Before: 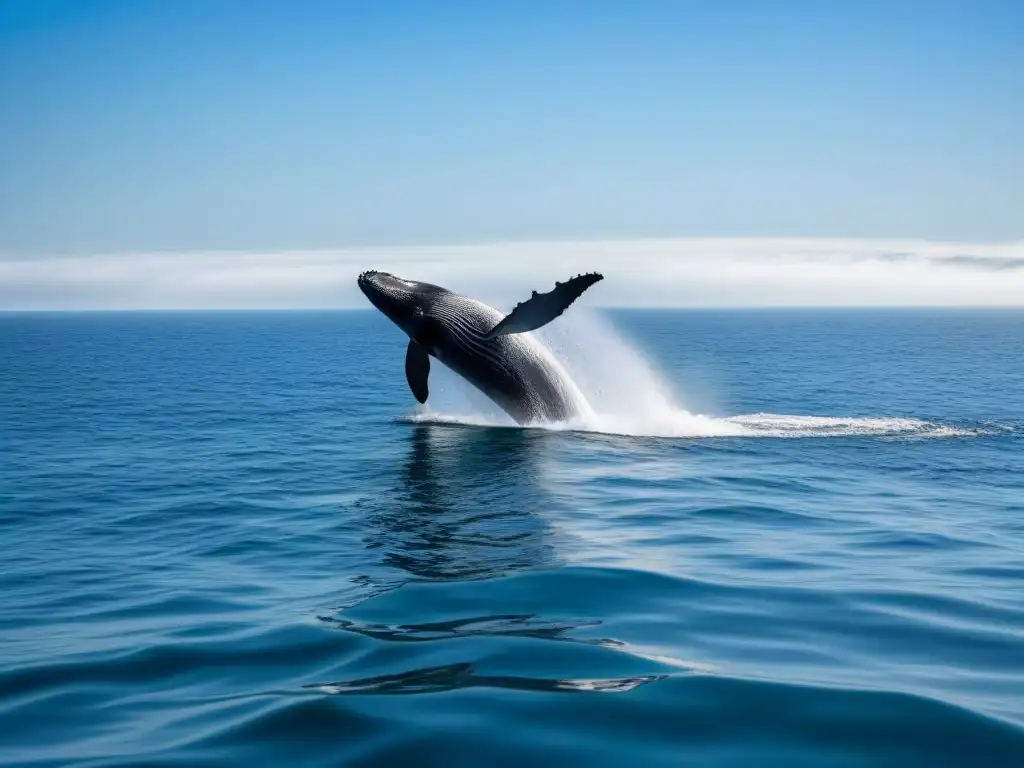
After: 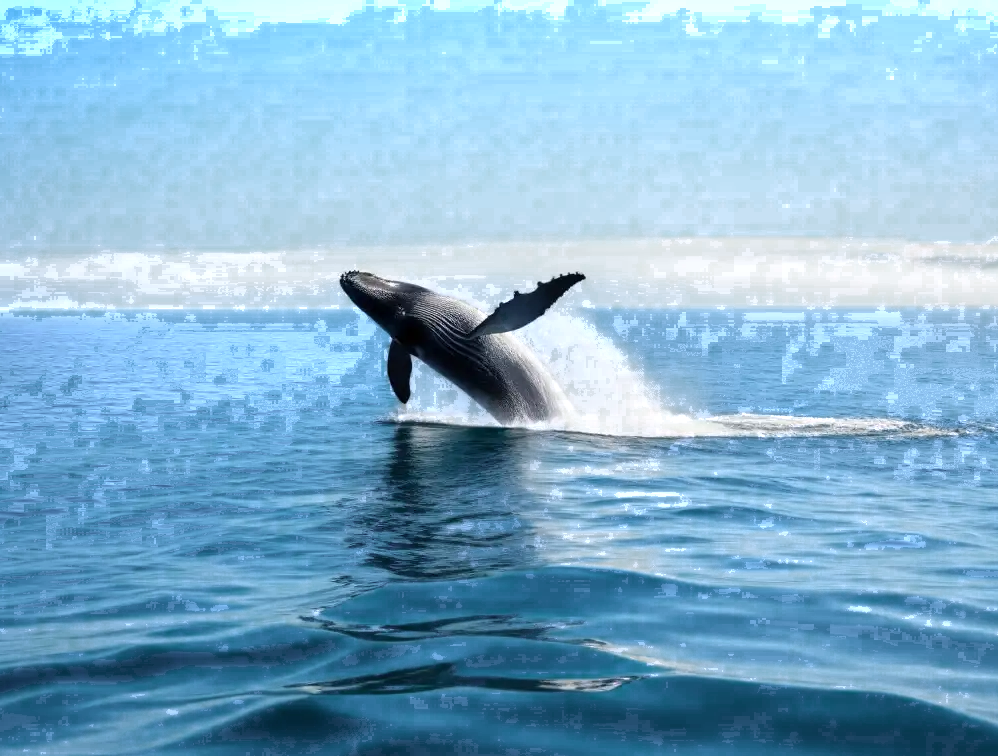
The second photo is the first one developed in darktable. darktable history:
color zones: curves: ch0 [(0.203, 0.433) (0.607, 0.517) (0.697, 0.696) (0.705, 0.897)]
crop and rotate: left 1.764%, right 0.771%, bottom 1.449%
